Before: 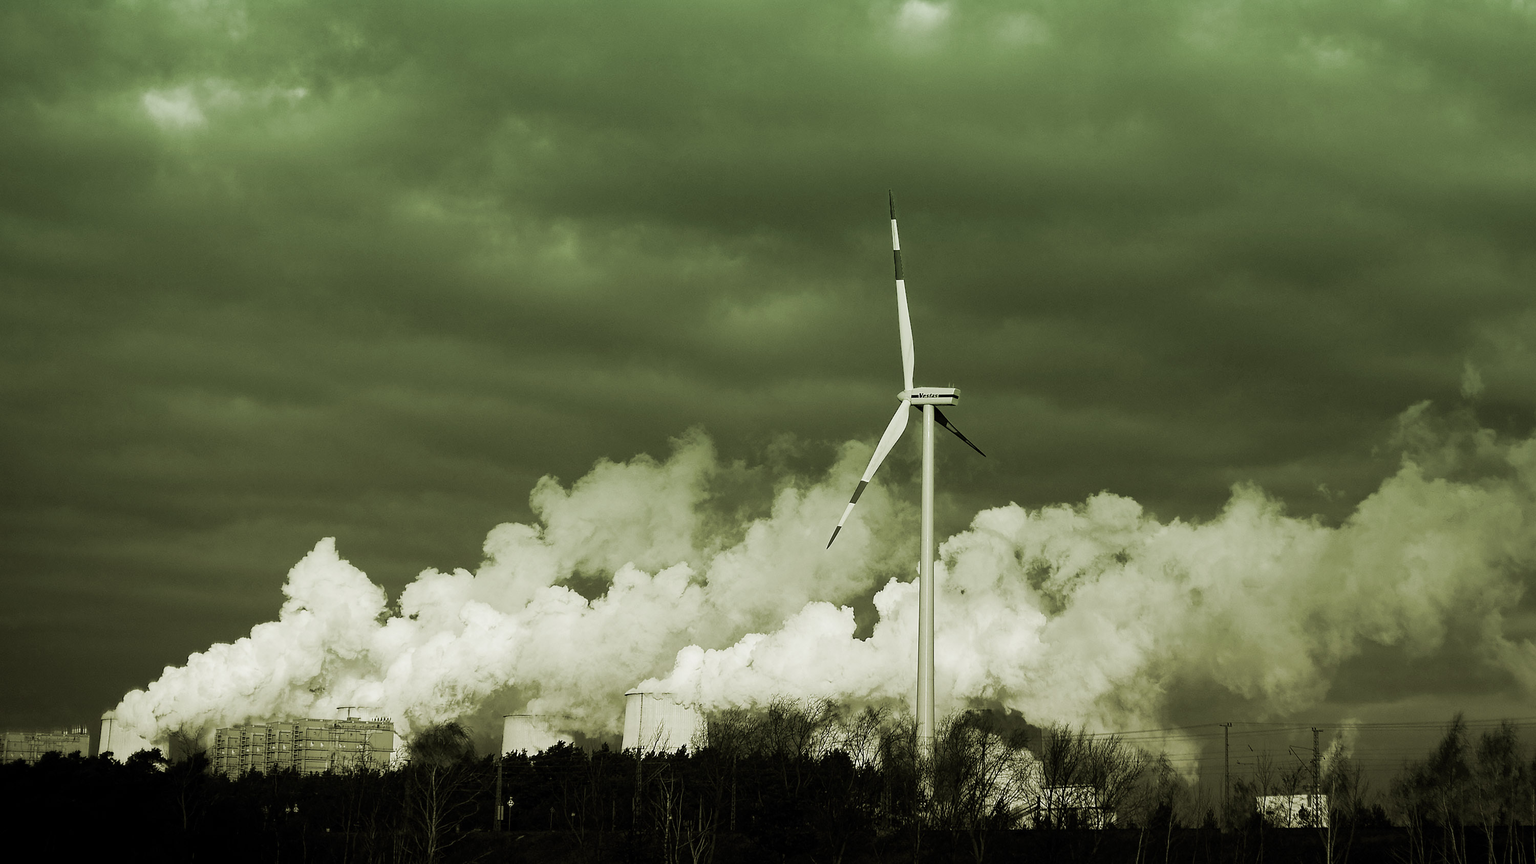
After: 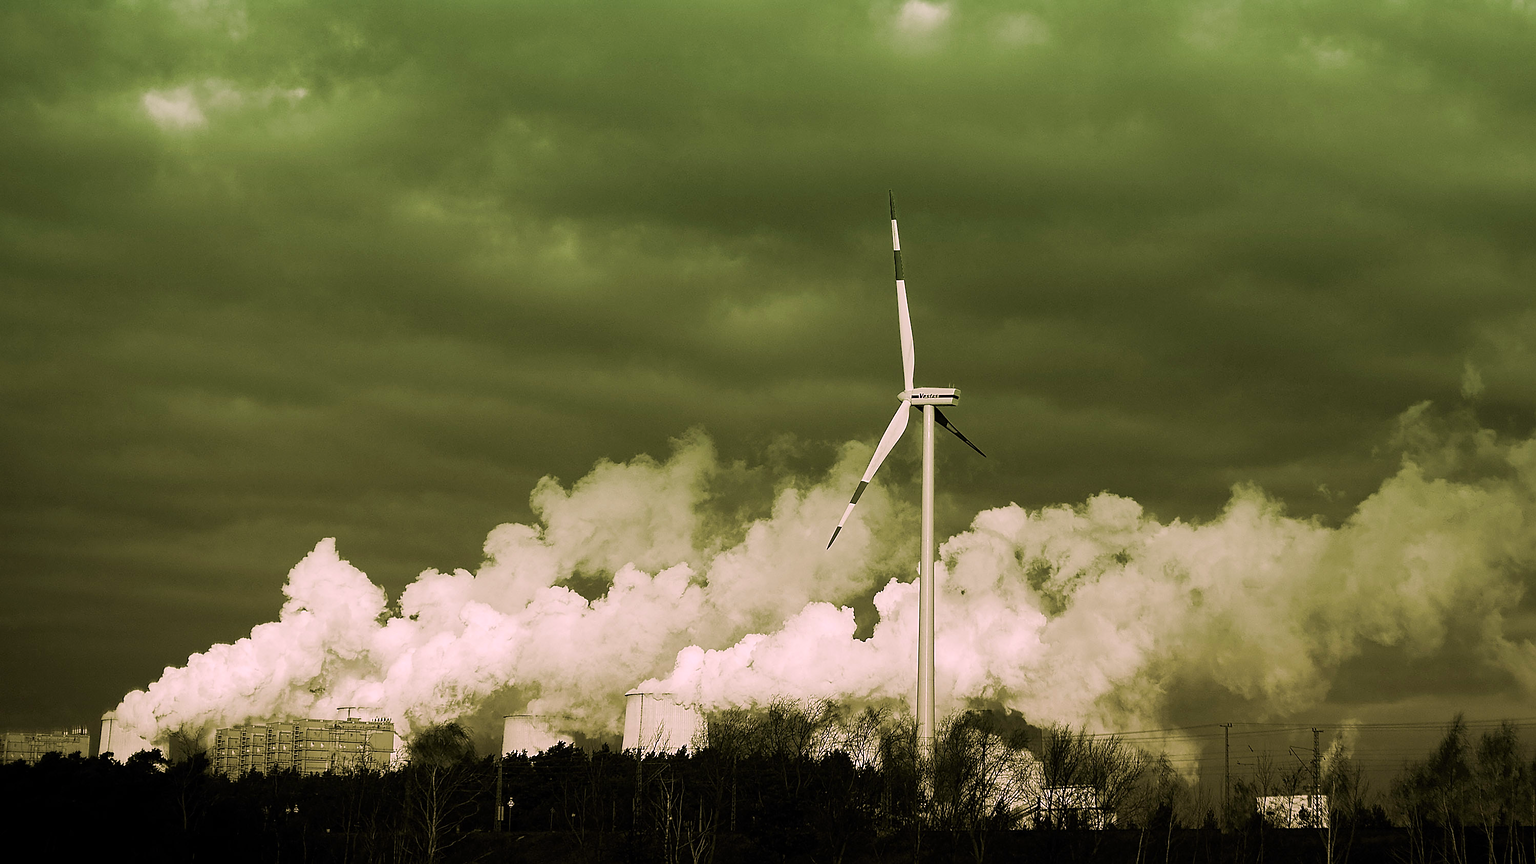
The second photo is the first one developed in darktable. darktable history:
sharpen: on, module defaults
color correction: highlights a* 11.59, highlights b* -3.7, saturation 1.5
